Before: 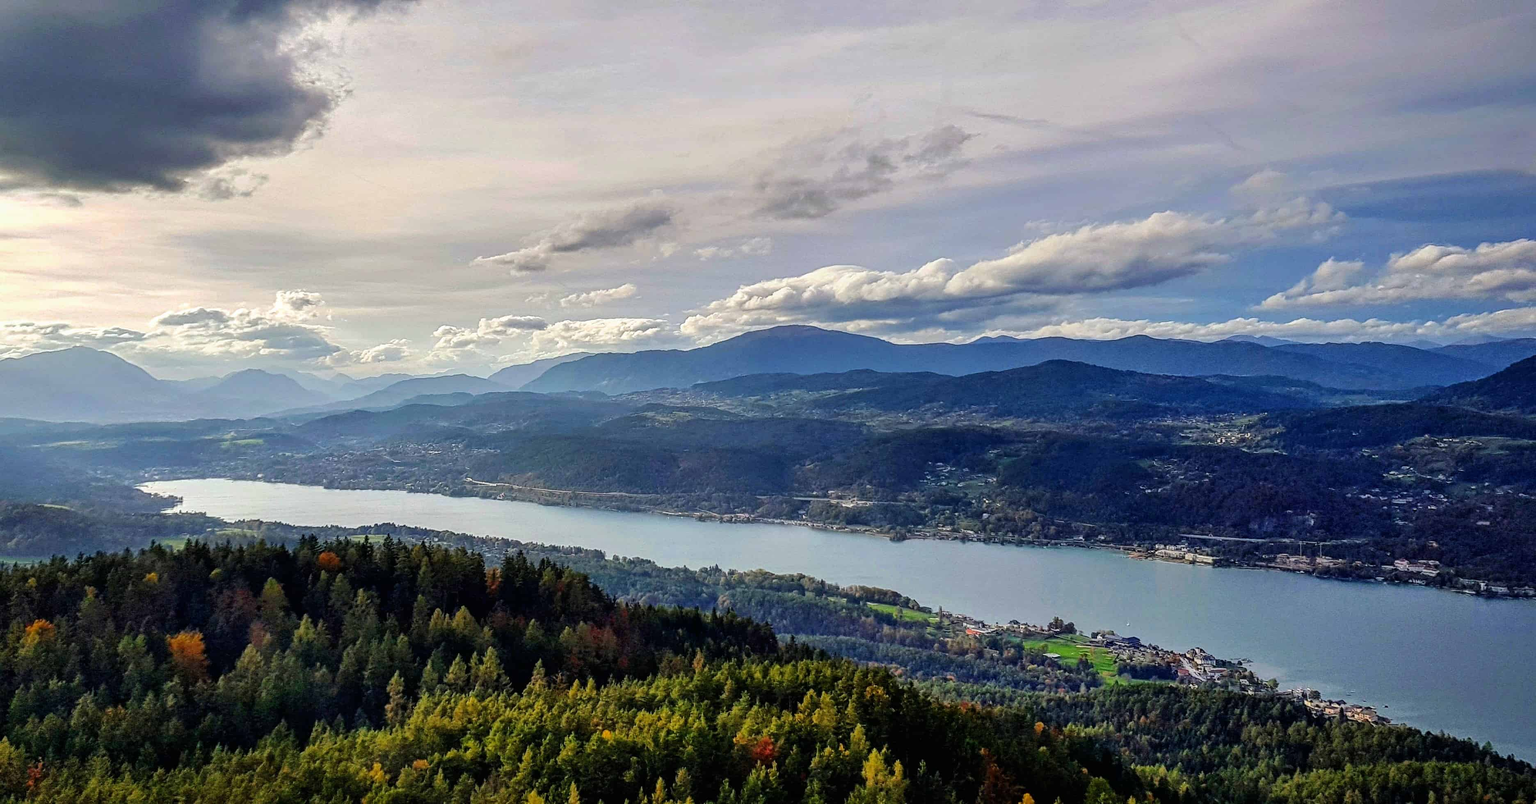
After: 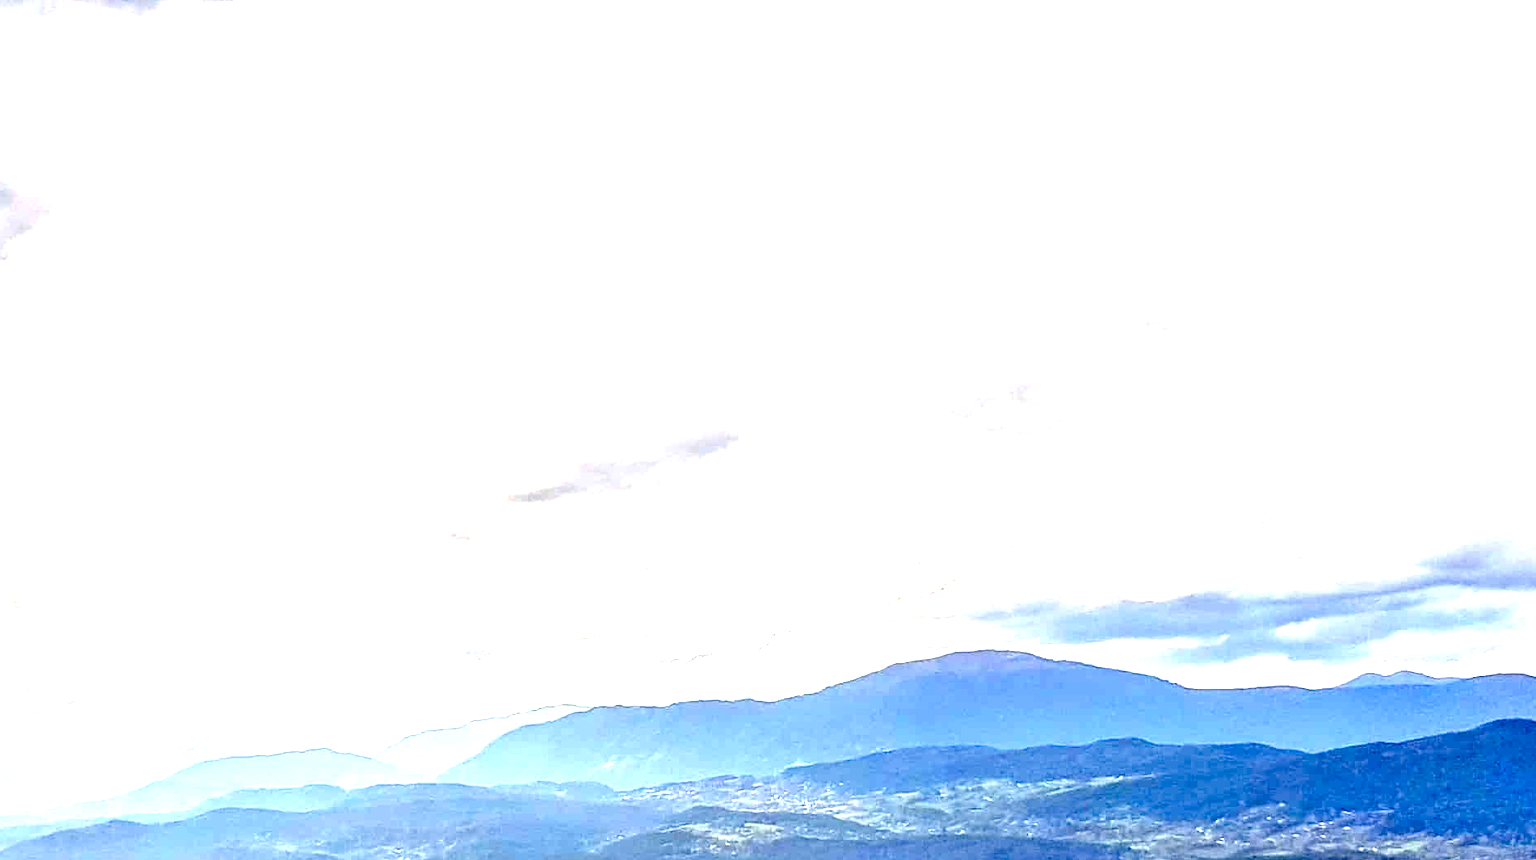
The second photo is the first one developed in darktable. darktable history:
color balance rgb: perceptual saturation grading › global saturation 20%, perceptual saturation grading › highlights -25%, perceptual saturation grading › shadows 50%
exposure: black level correction 0, exposure 1.9 EV, compensate highlight preservation false
crop: left 19.556%, right 30.401%, bottom 46.458%
